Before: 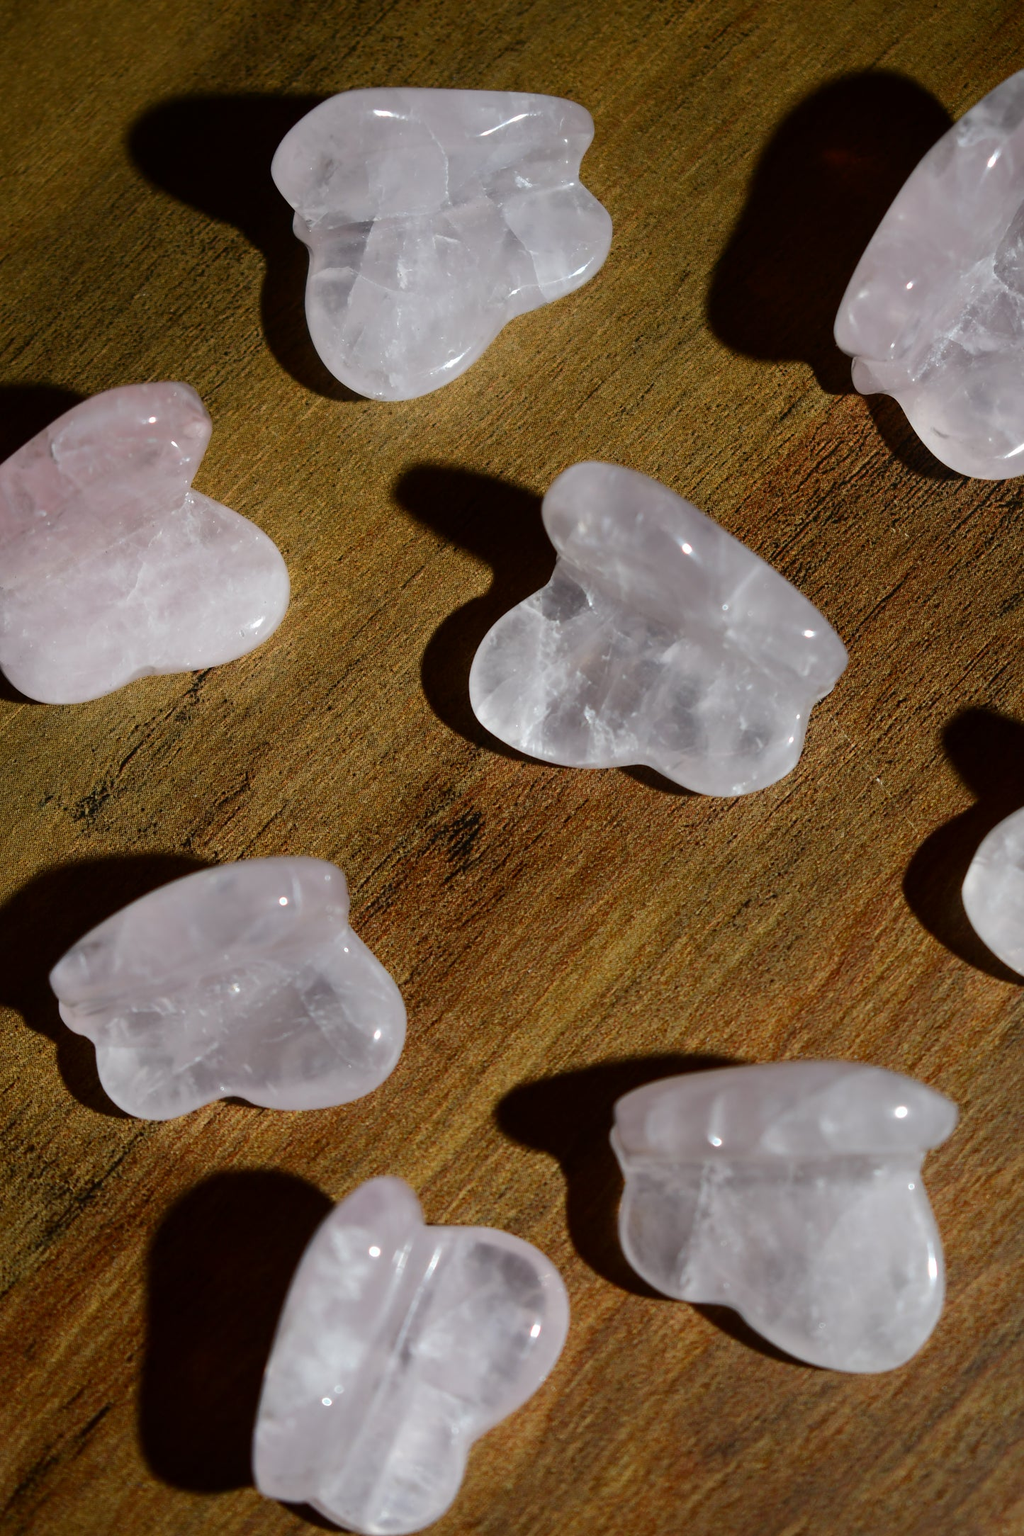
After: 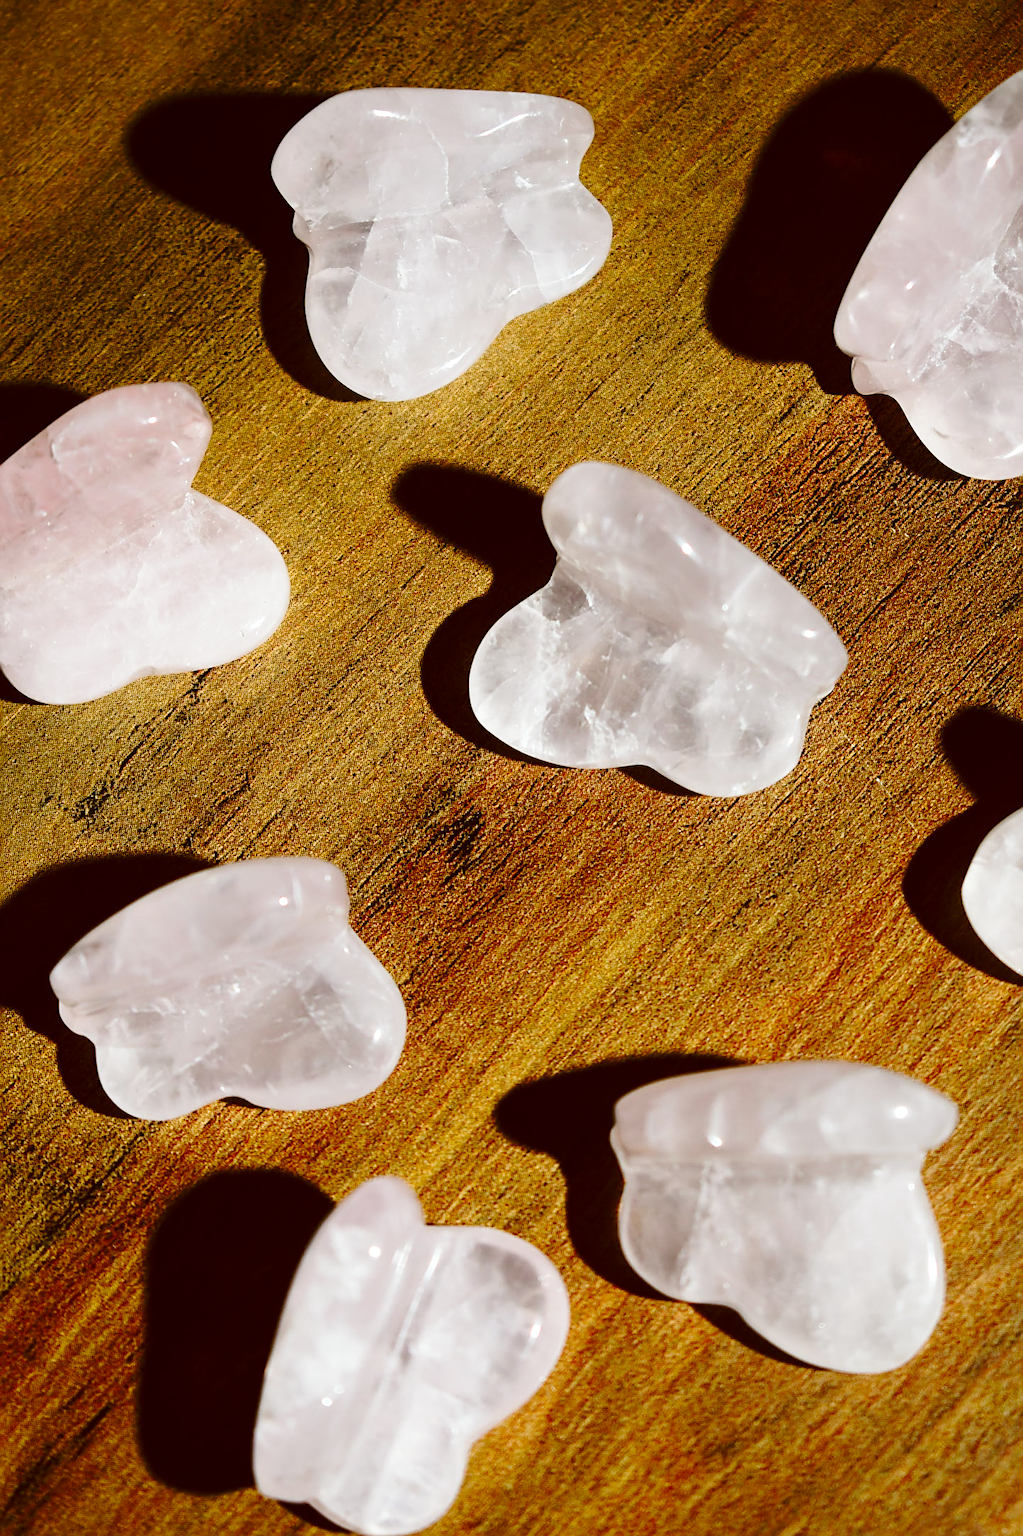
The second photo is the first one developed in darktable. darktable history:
color correction: highlights a* -0.623, highlights b* 0.177, shadows a* 5.16, shadows b* 20.83
sharpen: on, module defaults
base curve: curves: ch0 [(0, 0) (0.032, 0.037) (0.105, 0.228) (0.435, 0.76) (0.856, 0.983) (1, 1)], preserve colors none
